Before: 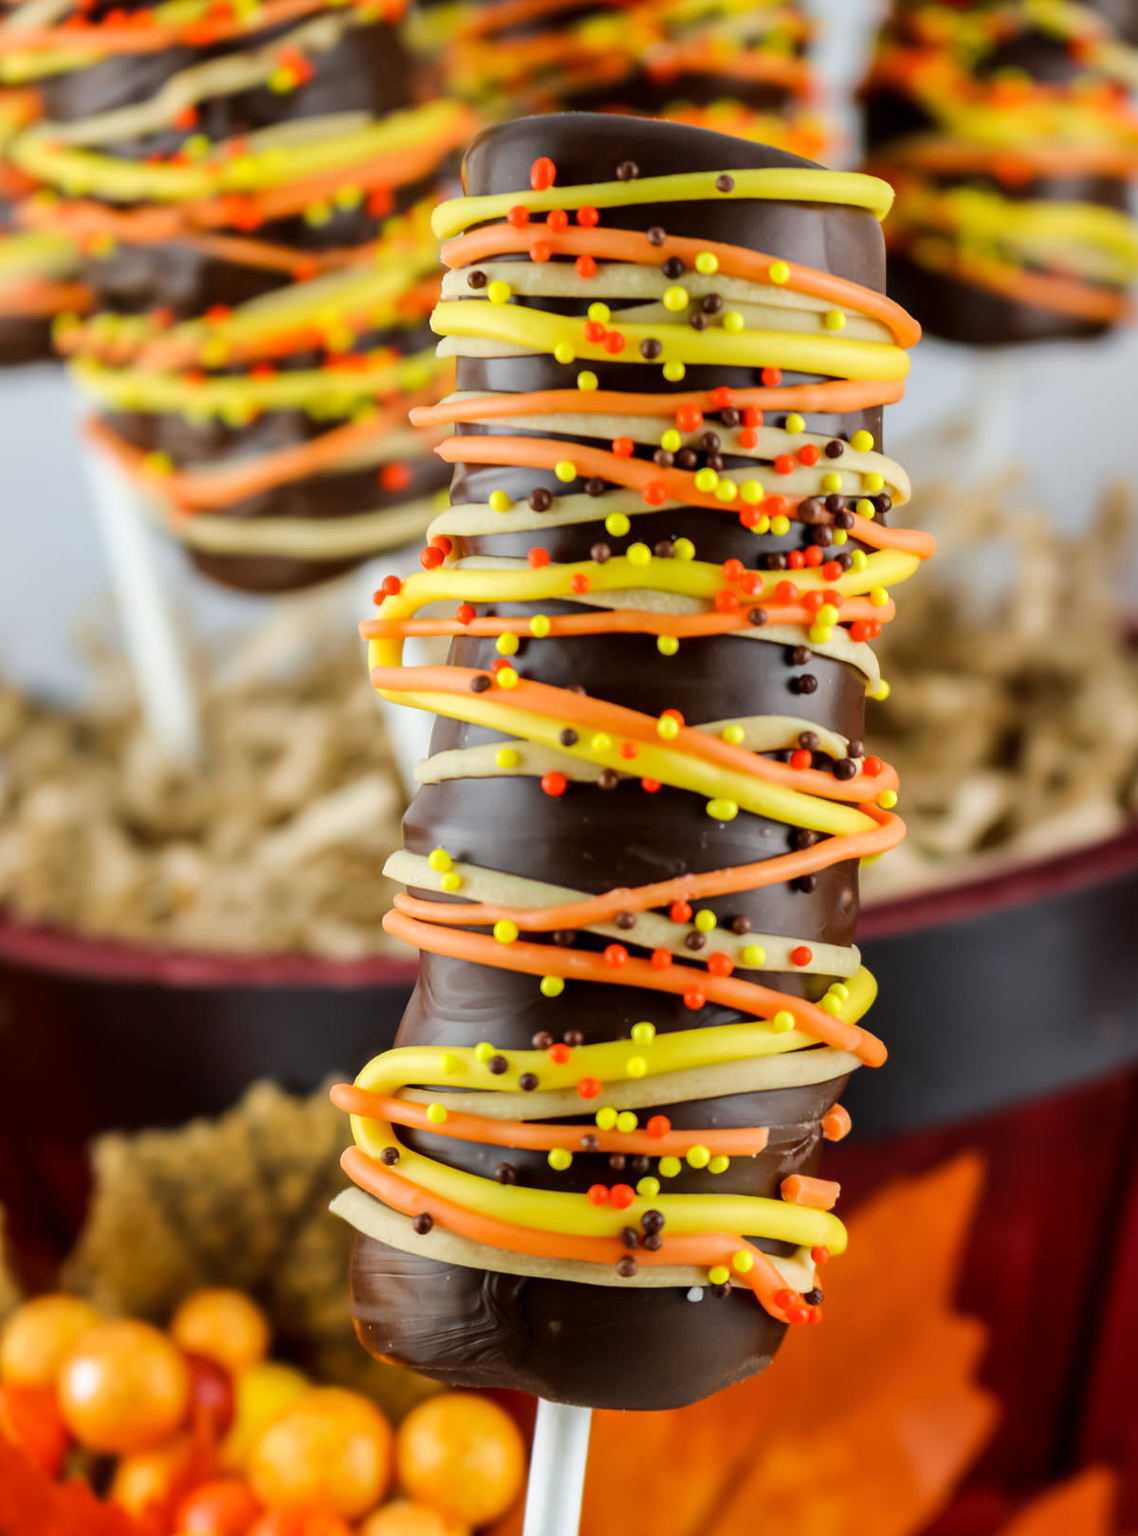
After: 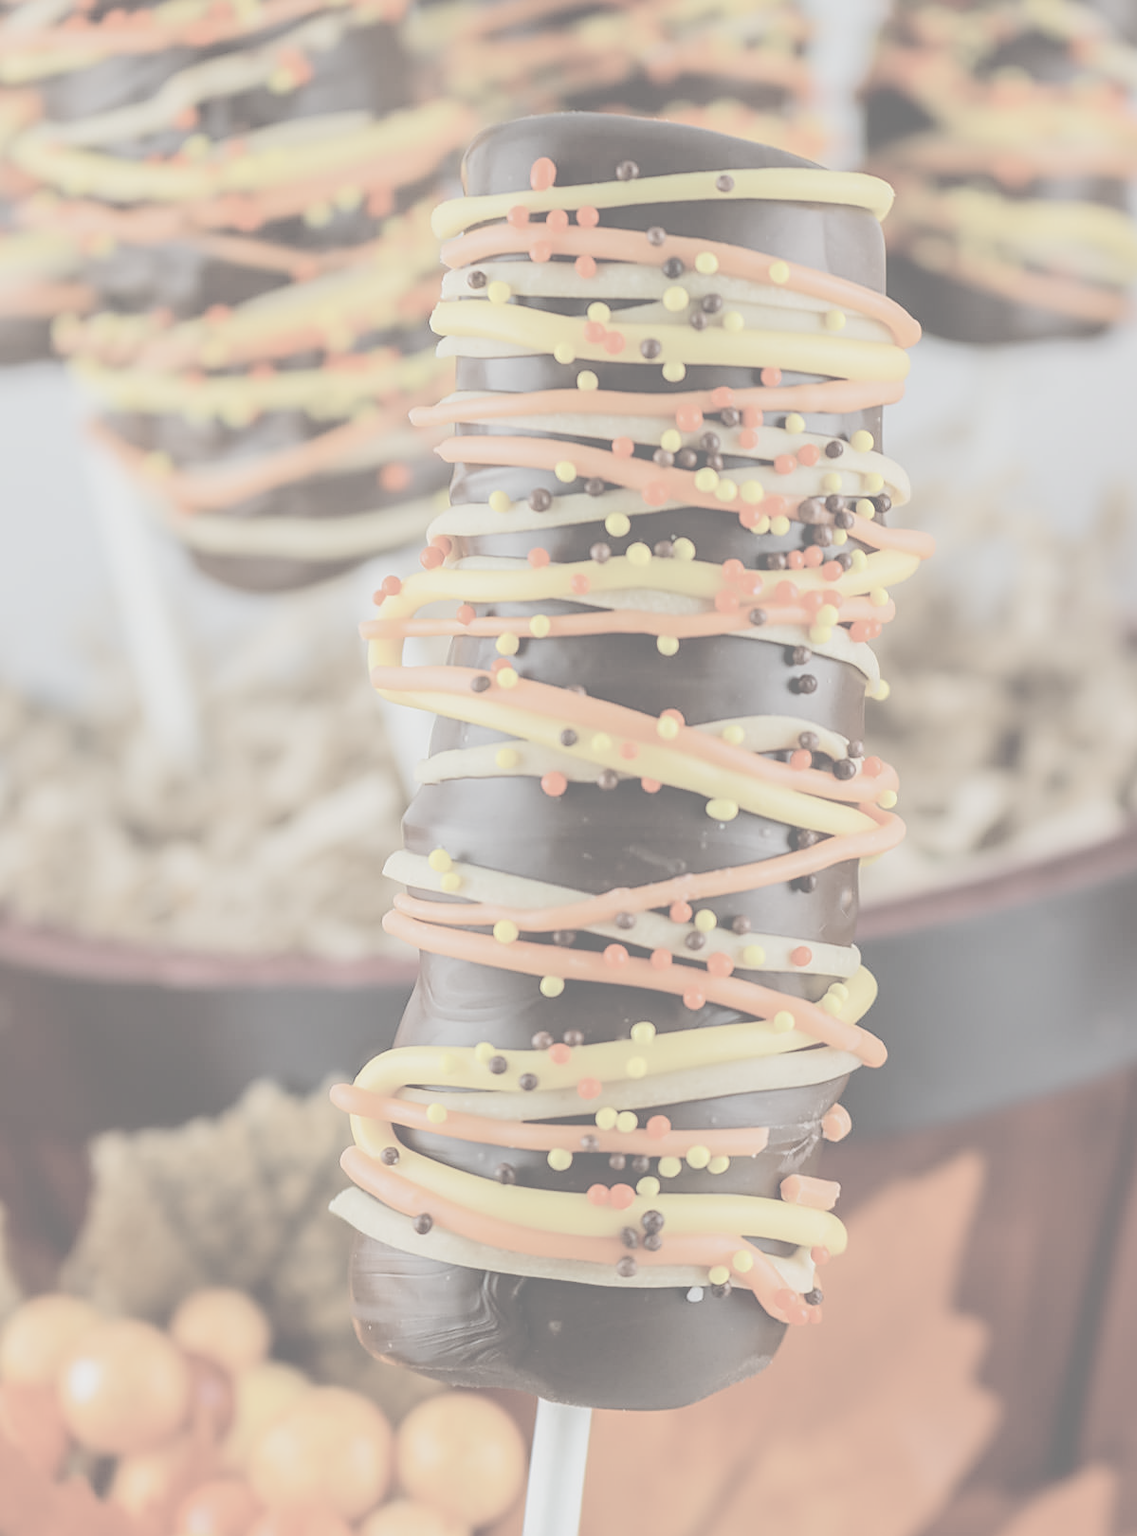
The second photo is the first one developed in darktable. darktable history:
sharpen: on, module defaults
contrast brightness saturation: contrast -0.333, brightness 0.758, saturation -0.771
